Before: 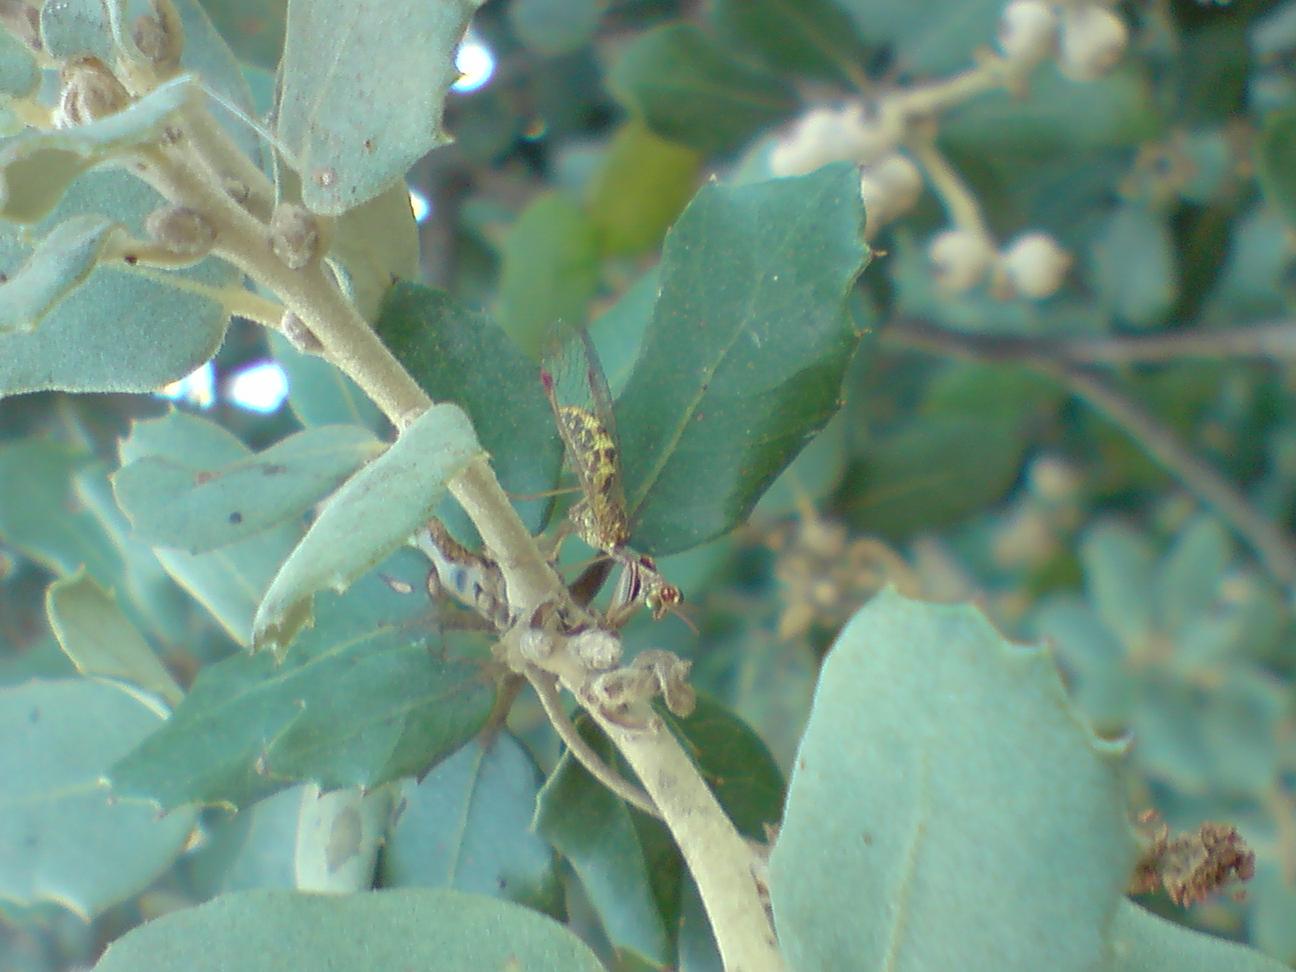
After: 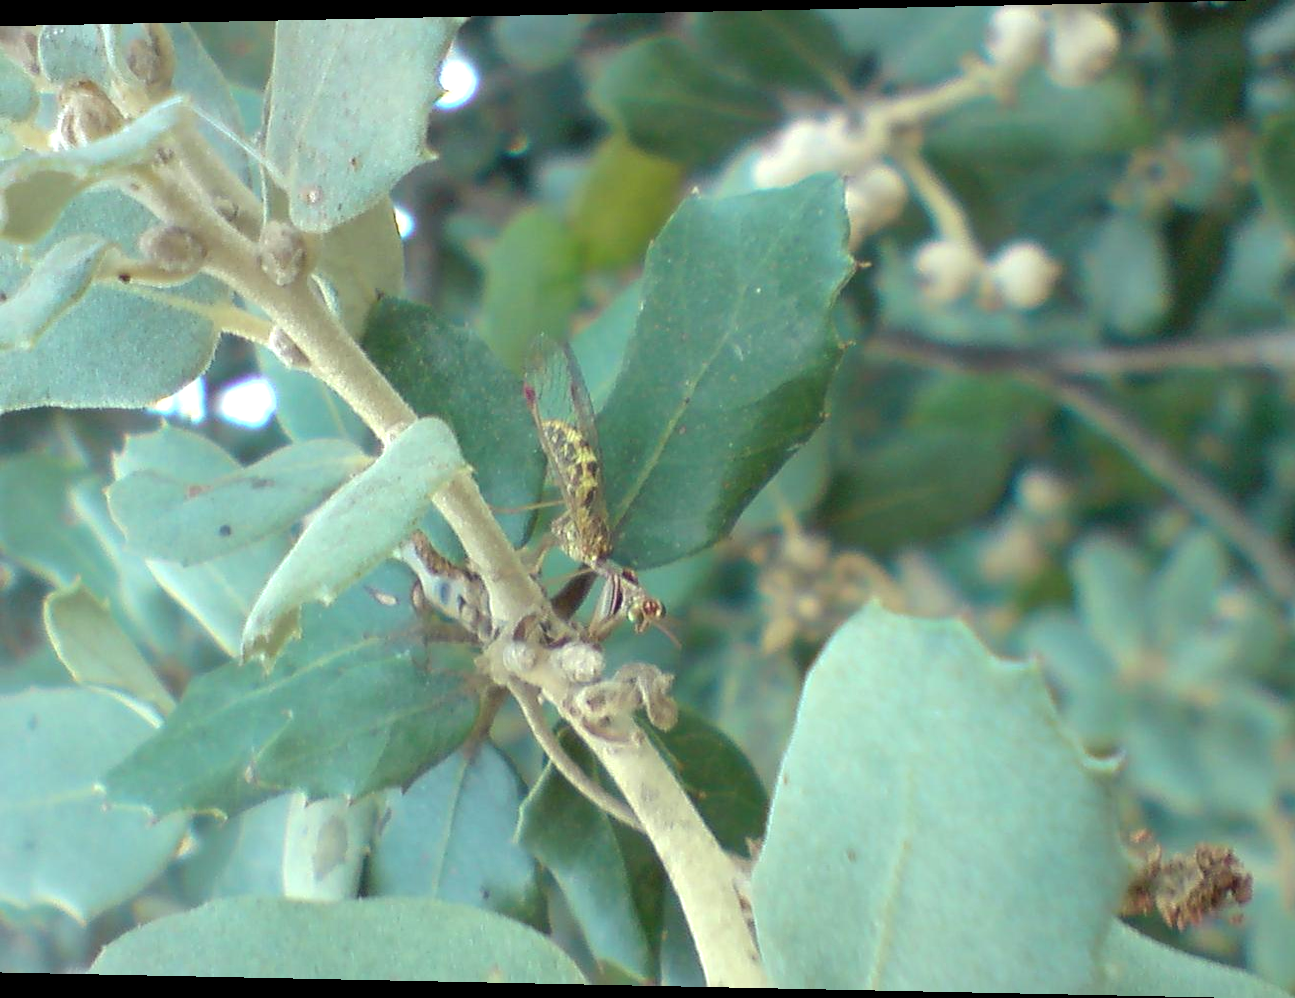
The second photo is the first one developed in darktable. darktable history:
tone equalizer: -8 EV -0.417 EV, -7 EV -0.389 EV, -6 EV -0.333 EV, -5 EV -0.222 EV, -3 EV 0.222 EV, -2 EV 0.333 EV, -1 EV 0.389 EV, +0 EV 0.417 EV, edges refinement/feathering 500, mask exposure compensation -1.57 EV, preserve details no
rotate and perspective: lens shift (horizontal) -0.055, automatic cropping off
